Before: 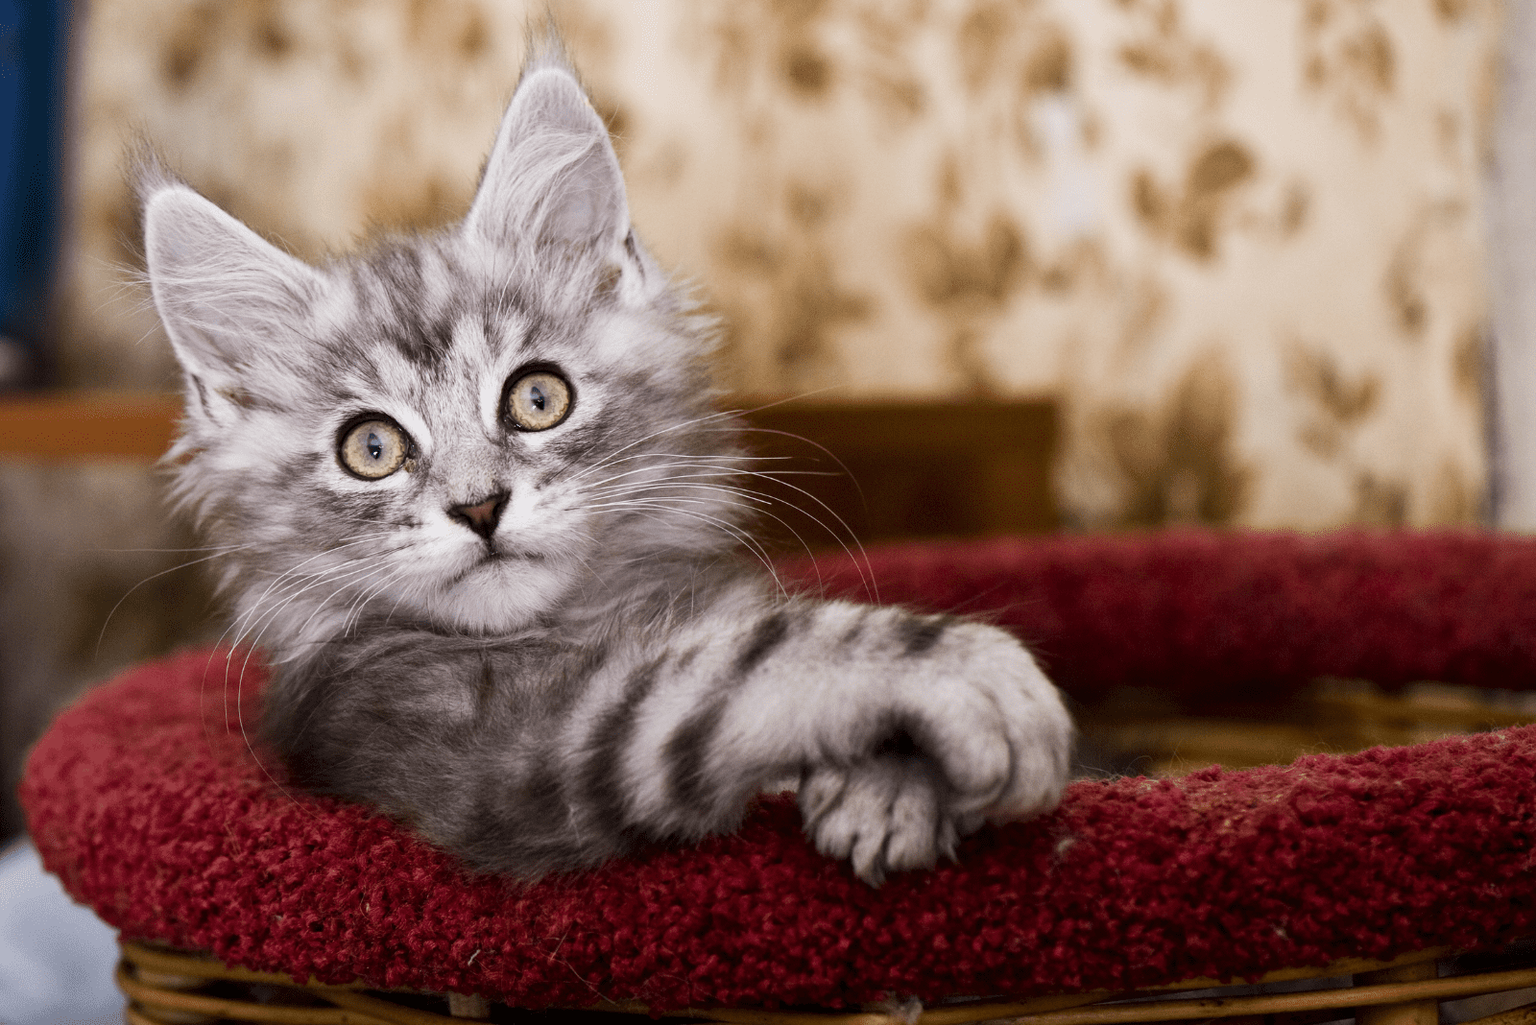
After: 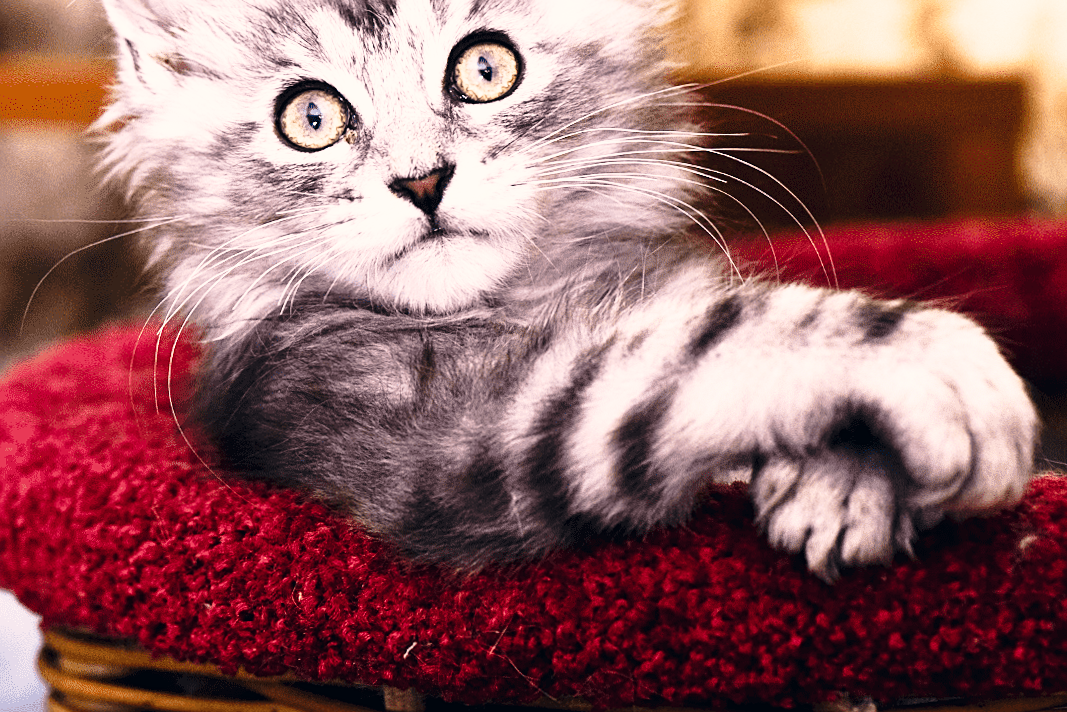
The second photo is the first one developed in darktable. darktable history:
color correction: highlights a* 5.38, highlights b* 5.3, shadows a* -4.26, shadows b* -5.11
crop and rotate: angle -0.82°, left 3.85%, top 31.828%, right 27.992%
color balance: gamma [0.9, 0.988, 0.975, 1.025], gain [1.05, 1, 1, 1]
base curve: curves: ch0 [(0, 0) (0.026, 0.03) (0.109, 0.232) (0.351, 0.748) (0.669, 0.968) (1, 1)], preserve colors none
sharpen: on, module defaults
exposure: black level correction 0, exposure 0.2 EV, compensate exposure bias true, compensate highlight preservation false
